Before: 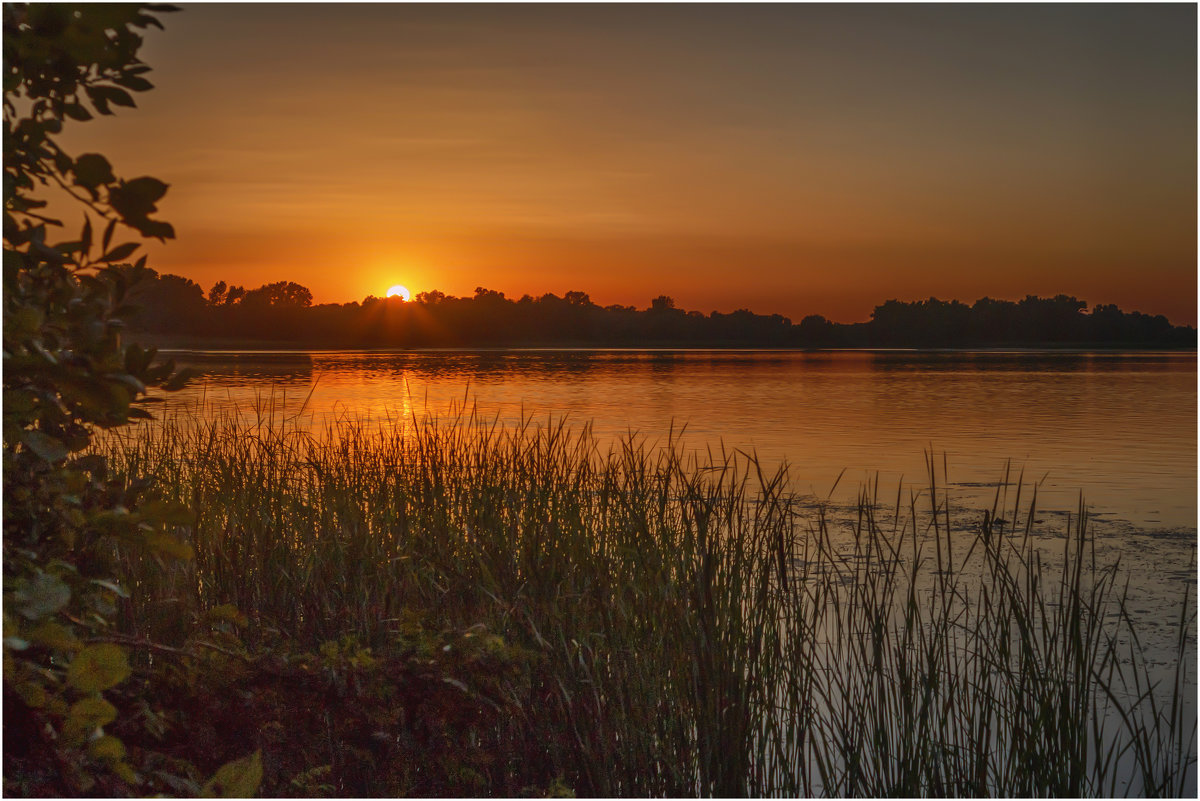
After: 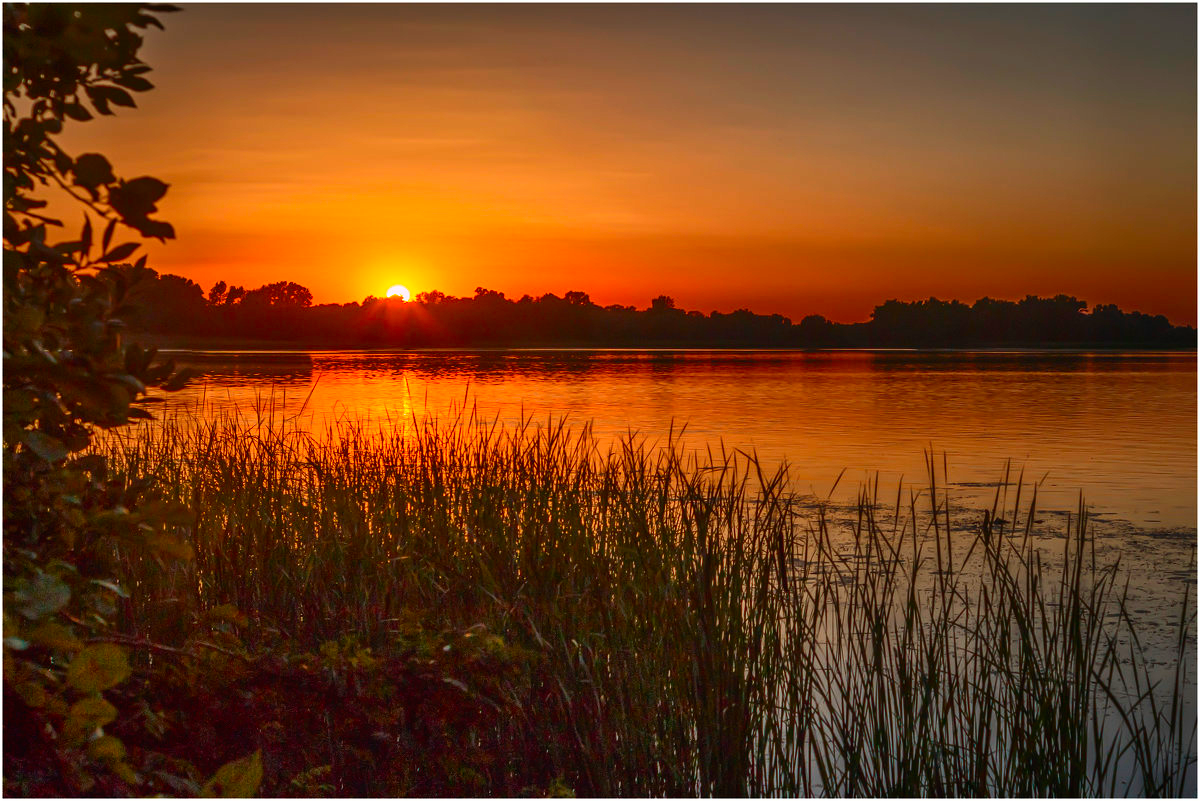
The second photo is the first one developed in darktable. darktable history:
contrast brightness saturation: contrast 0.232, brightness 0.114, saturation 0.291
